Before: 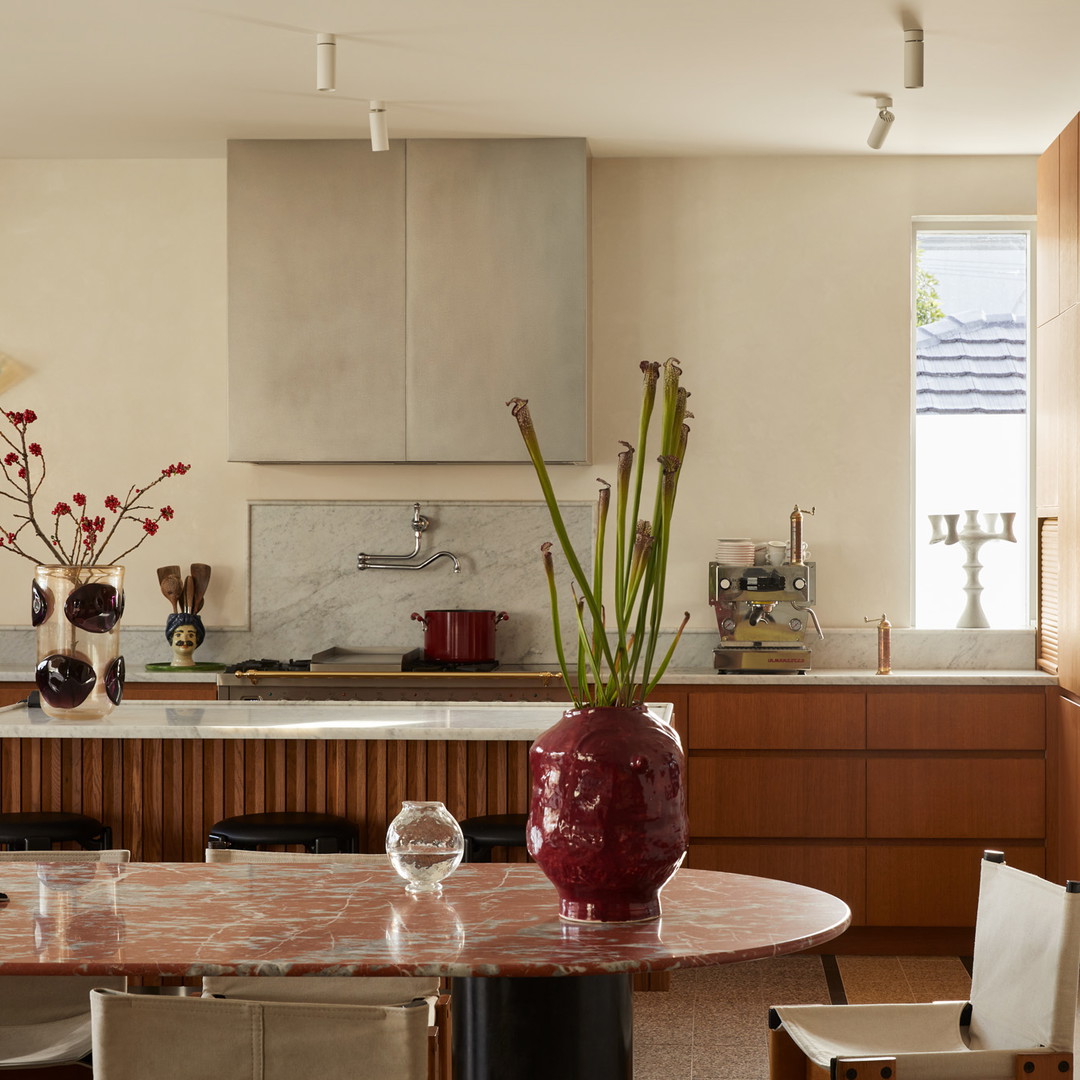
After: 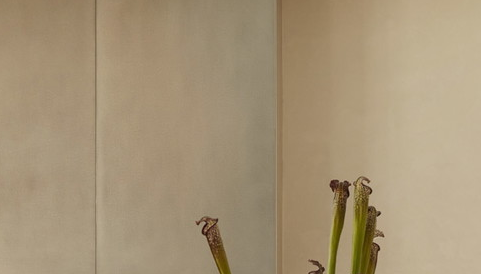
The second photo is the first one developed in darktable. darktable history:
crop: left 28.717%, top 16.837%, right 26.708%, bottom 57.777%
